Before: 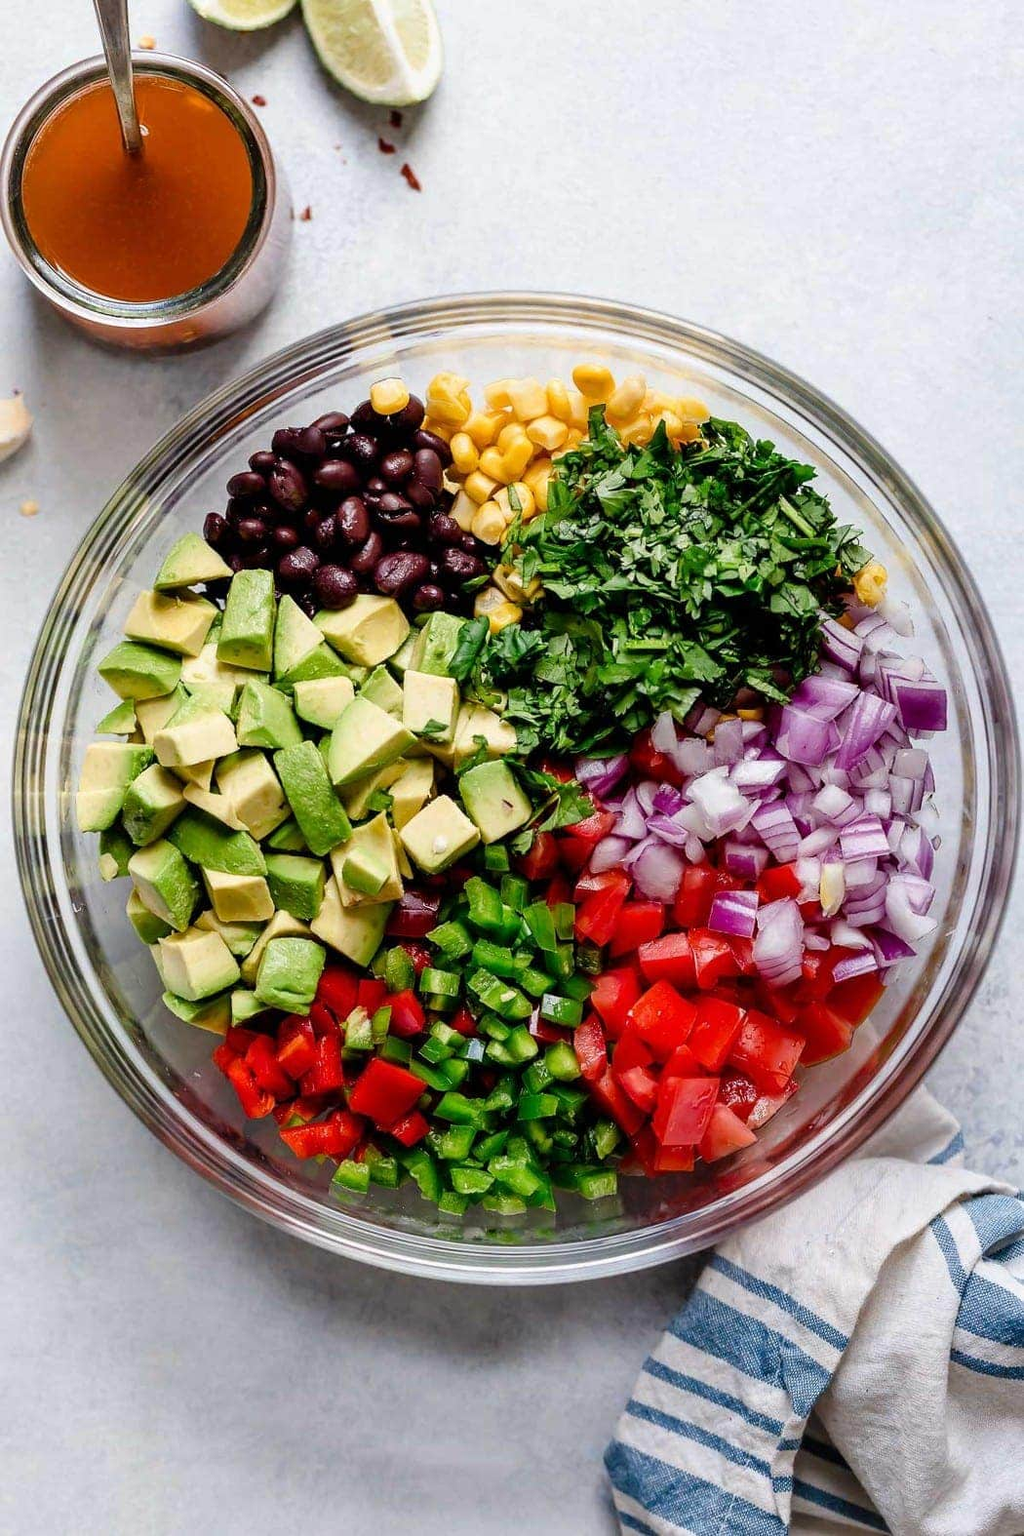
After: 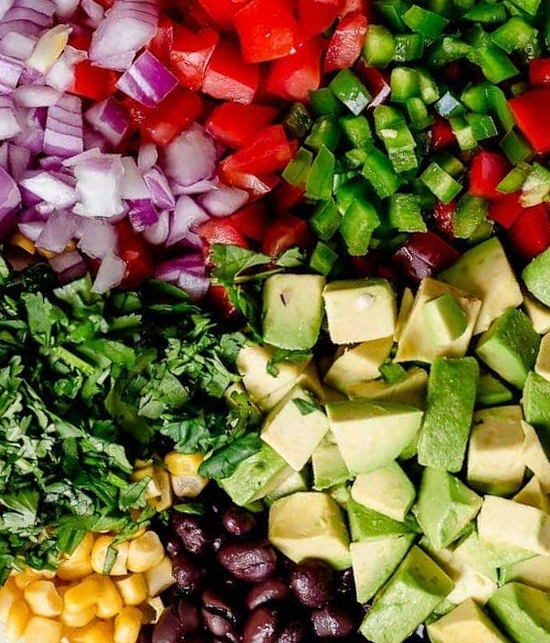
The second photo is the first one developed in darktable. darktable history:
crop and rotate: angle 147.47°, left 9.154%, top 15.653%, right 4.391%, bottom 16.985%
